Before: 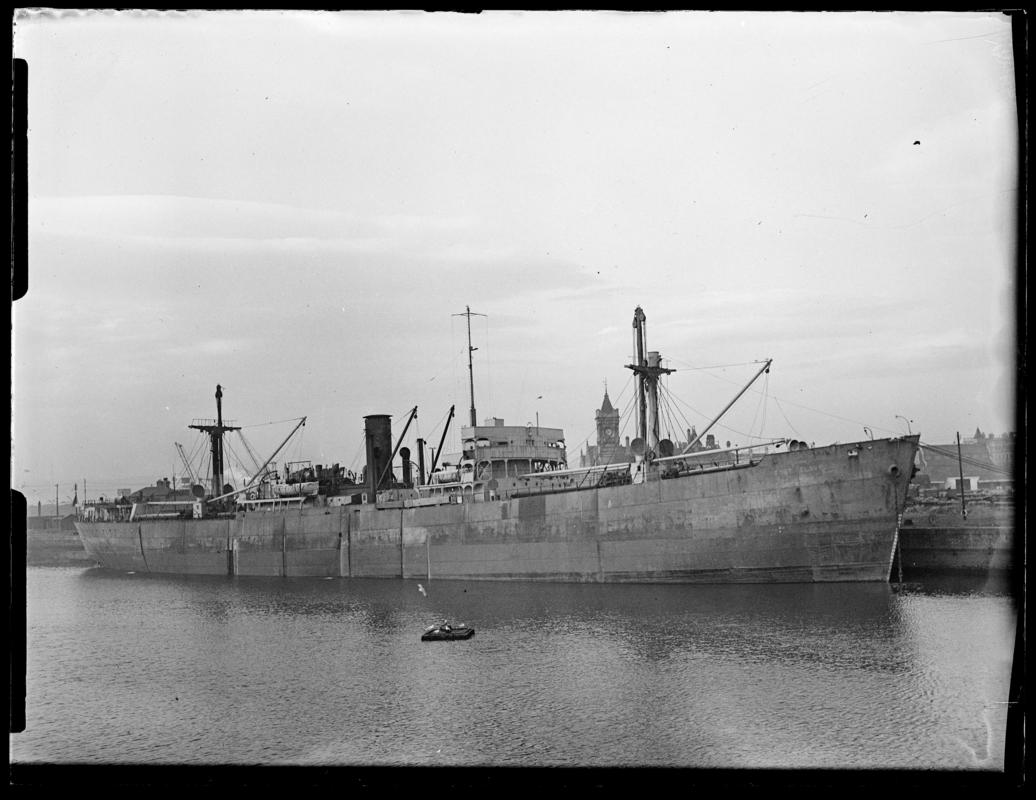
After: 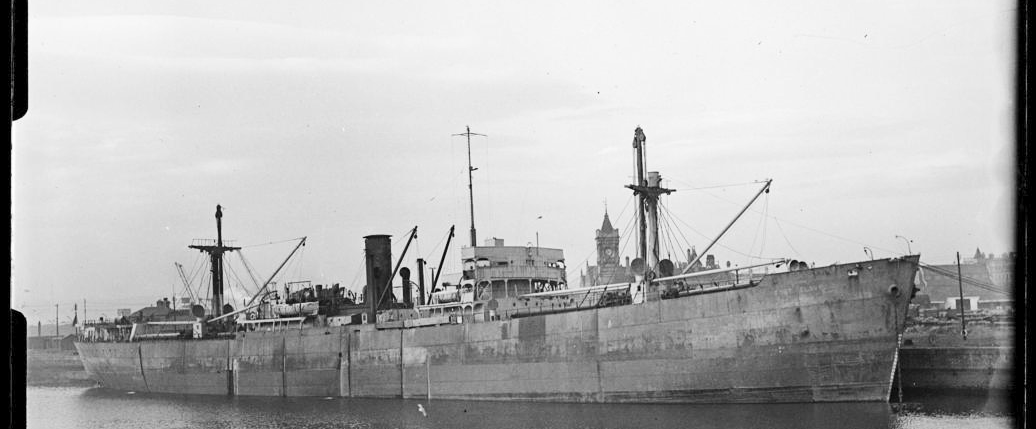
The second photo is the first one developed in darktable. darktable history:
crop and rotate: top 22.576%, bottom 23.739%
contrast brightness saturation: contrast 0.202, brightness 0.15, saturation 0.137
shadows and highlights: shadows 25.38, highlights -23.5
